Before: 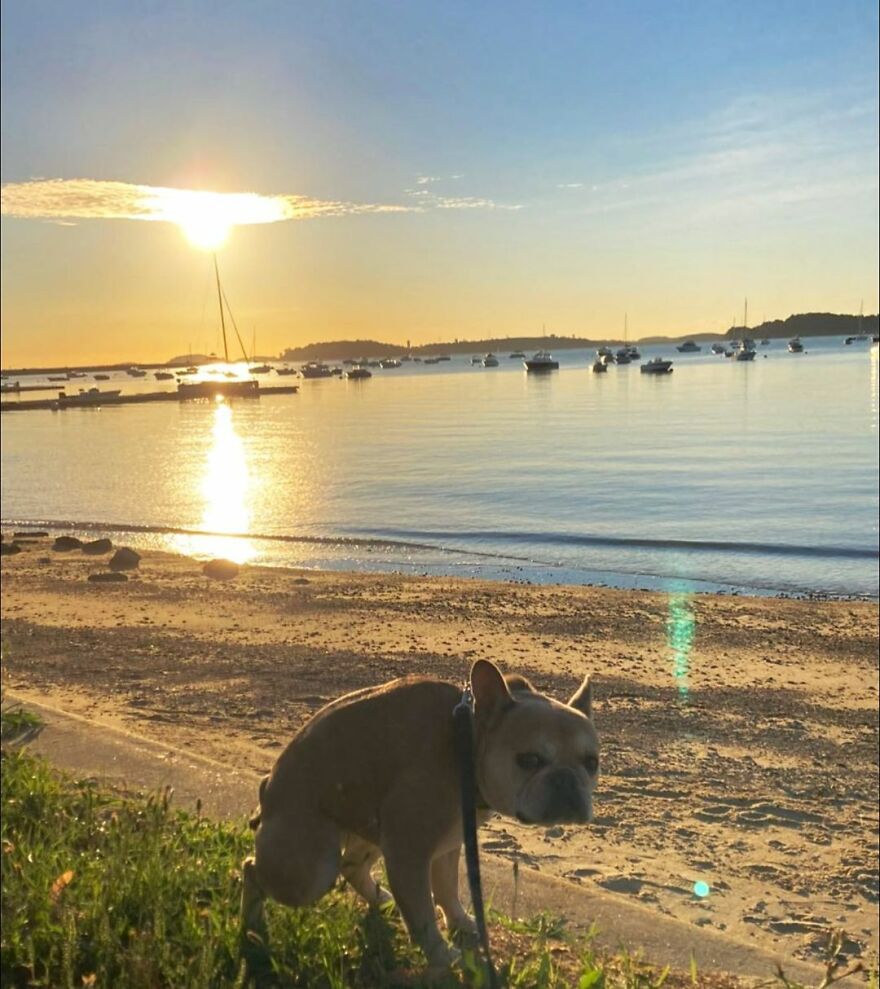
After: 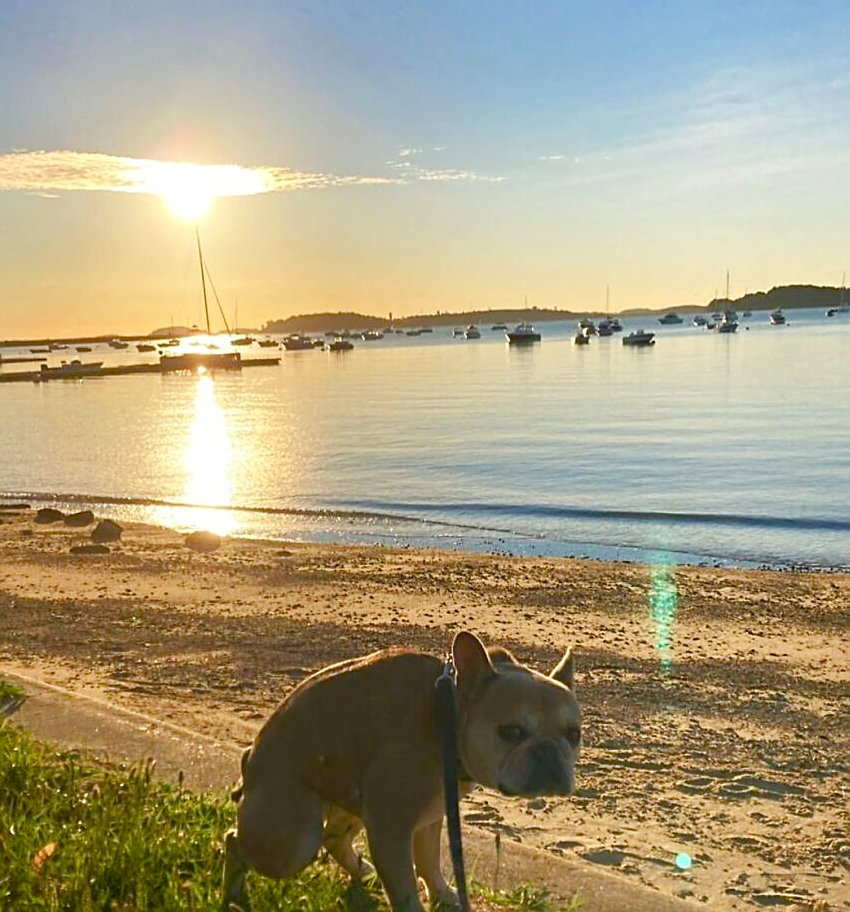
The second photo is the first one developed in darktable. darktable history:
crop: left 2.127%, top 2.848%, right 1.228%, bottom 4.884%
sharpen: on, module defaults
exposure: compensate highlight preservation false
color balance rgb: perceptual saturation grading › global saturation 20%, perceptual saturation grading › highlights -50.57%, perceptual saturation grading › shadows 30.928%, global vibrance 20%
tone equalizer: mask exposure compensation -0.484 EV
contrast brightness saturation: contrast 0.097, brightness 0.037, saturation 0.094
